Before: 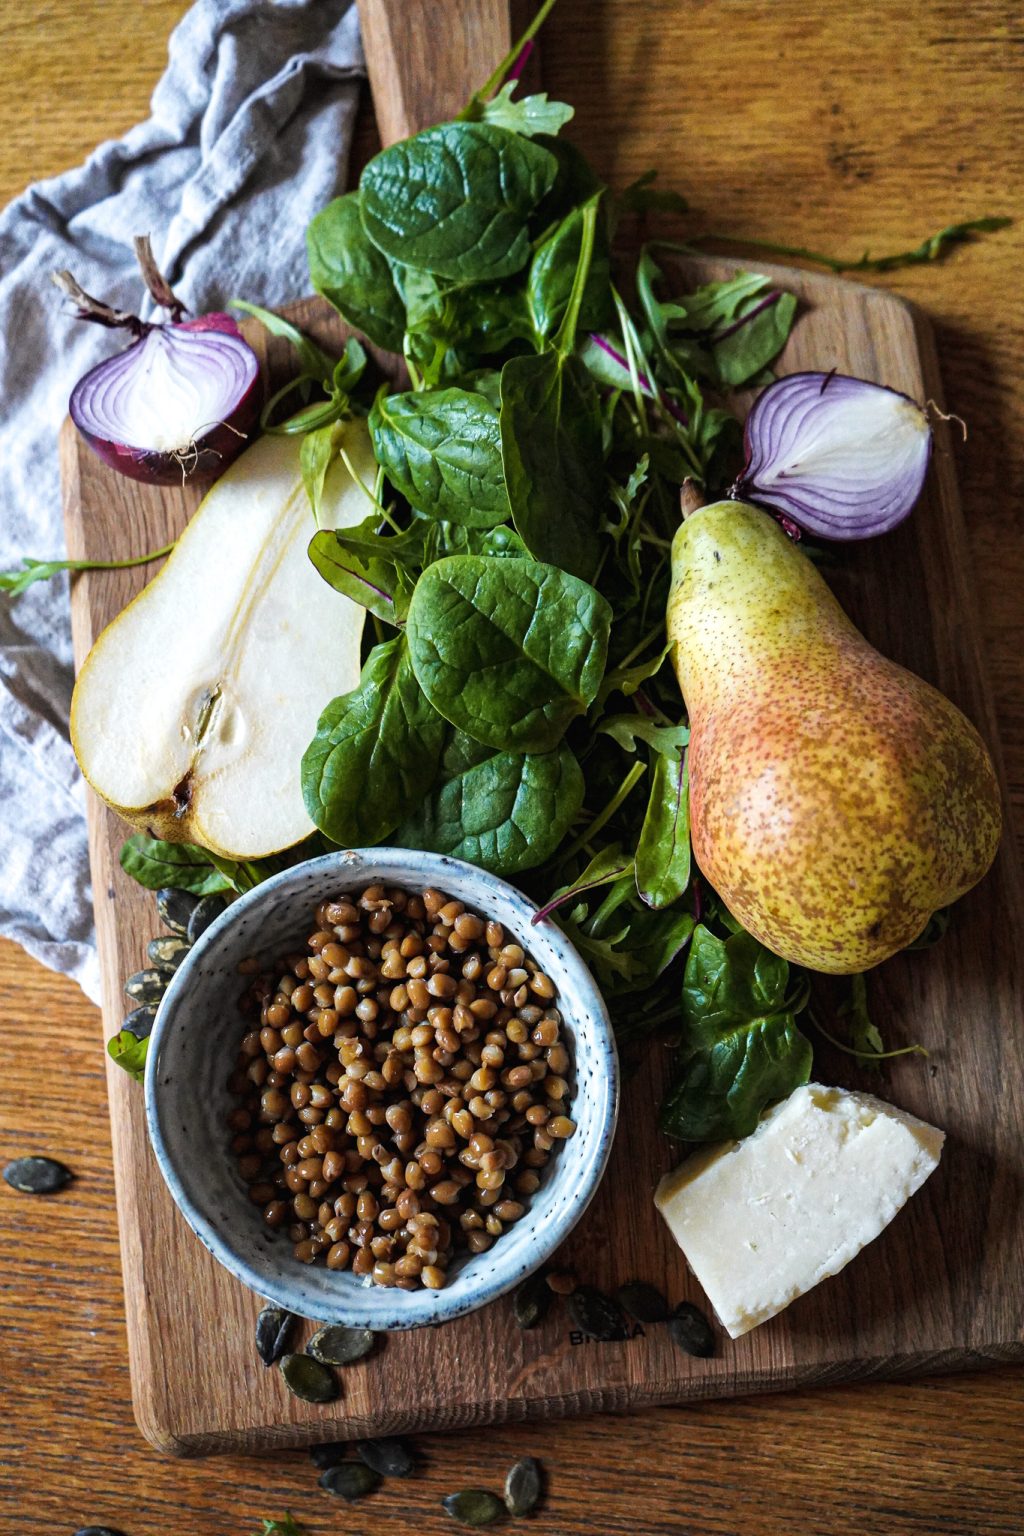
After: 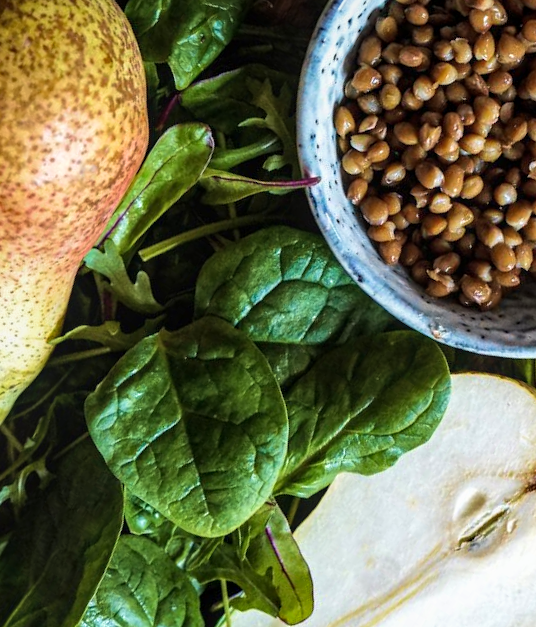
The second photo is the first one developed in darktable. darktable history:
local contrast: on, module defaults
crop and rotate: angle 147.78°, left 9.212%, top 15.559%, right 4.585%, bottom 17.161%
velvia: on, module defaults
